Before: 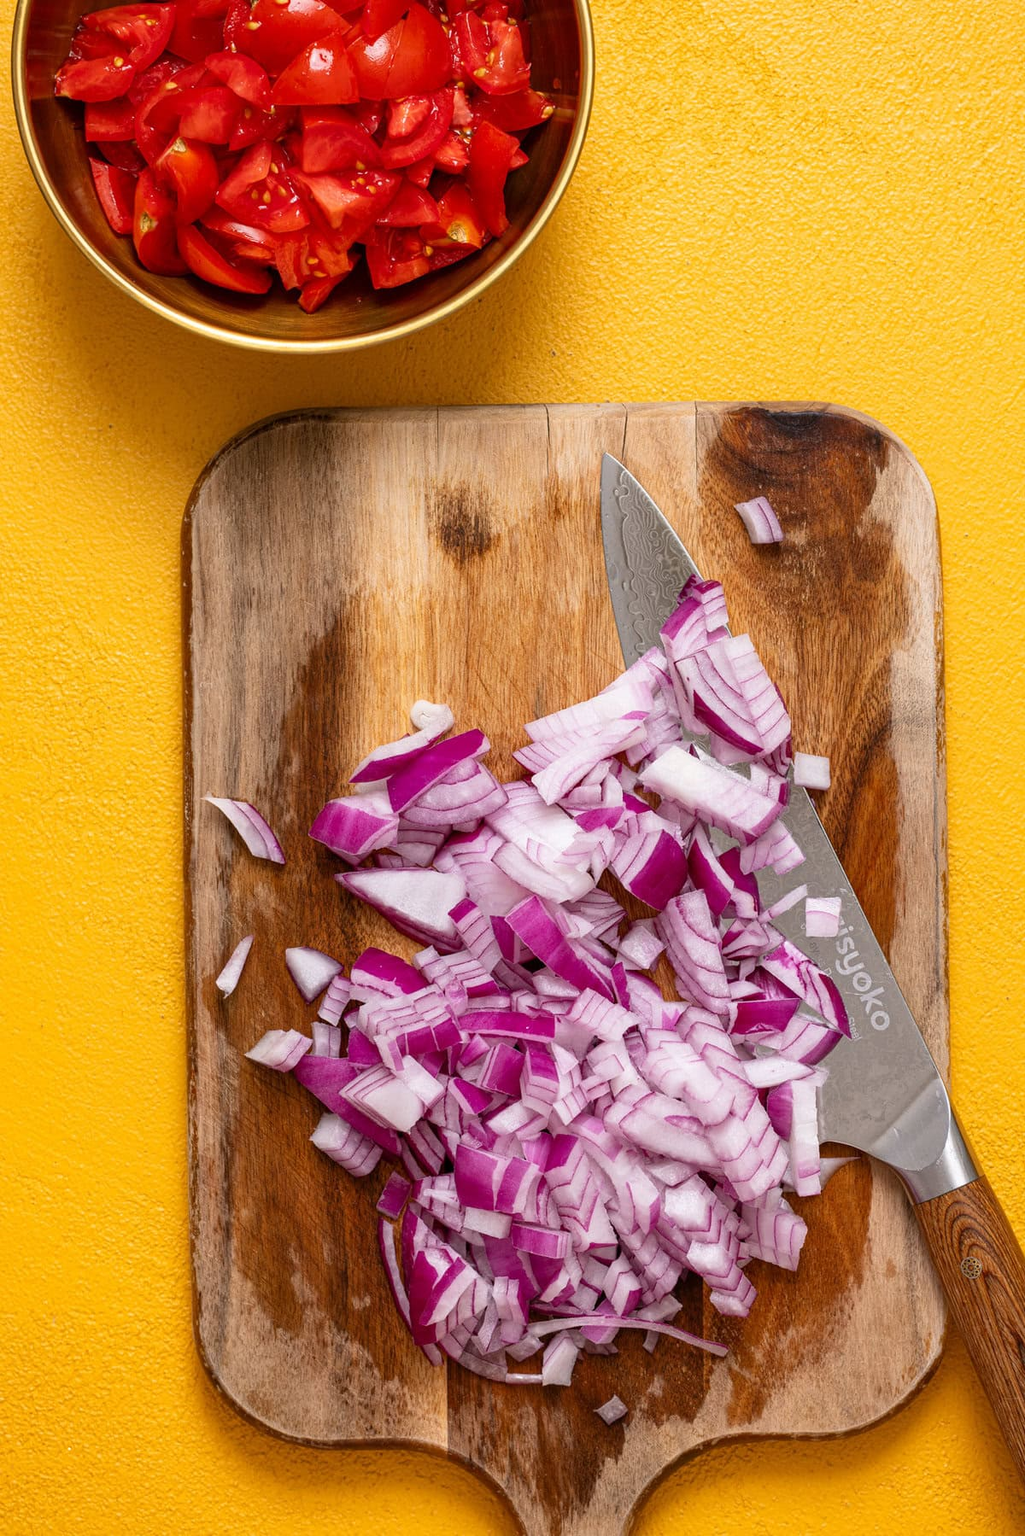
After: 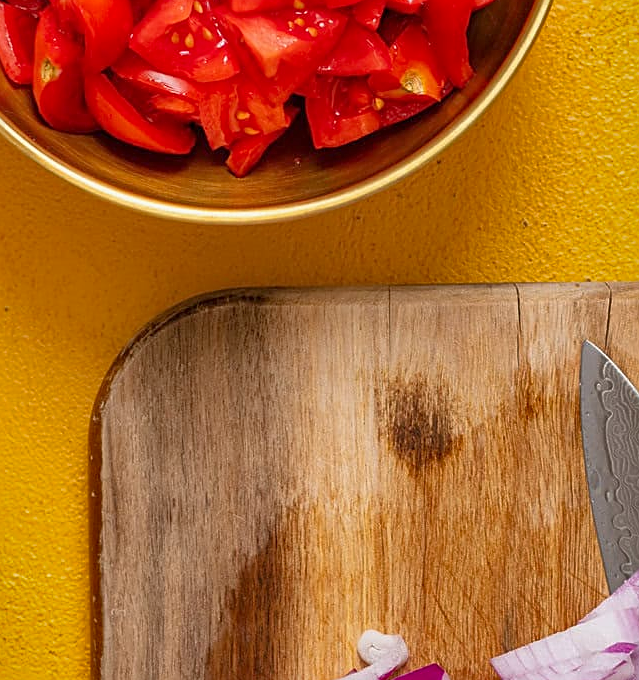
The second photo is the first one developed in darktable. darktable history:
sharpen: on, module defaults
crop: left 10.303%, top 10.61%, right 36.408%, bottom 51.589%
shadows and highlights: white point adjustment -3.76, highlights -63.82, highlights color adjustment 77.77%, soften with gaussian
tone equalizer: -7 EV 0.152 EV, -6 EV 0.566 EV, -5 EV 1.16 EV, -4 EV 1.29 EV, -3 EV 1.13 EV, -2 EV 0.6 EV, -1 EV 0.149 EV, smoothing diameter 24.78%, edges refinement/feathering 13.27, preserve details guided filter
